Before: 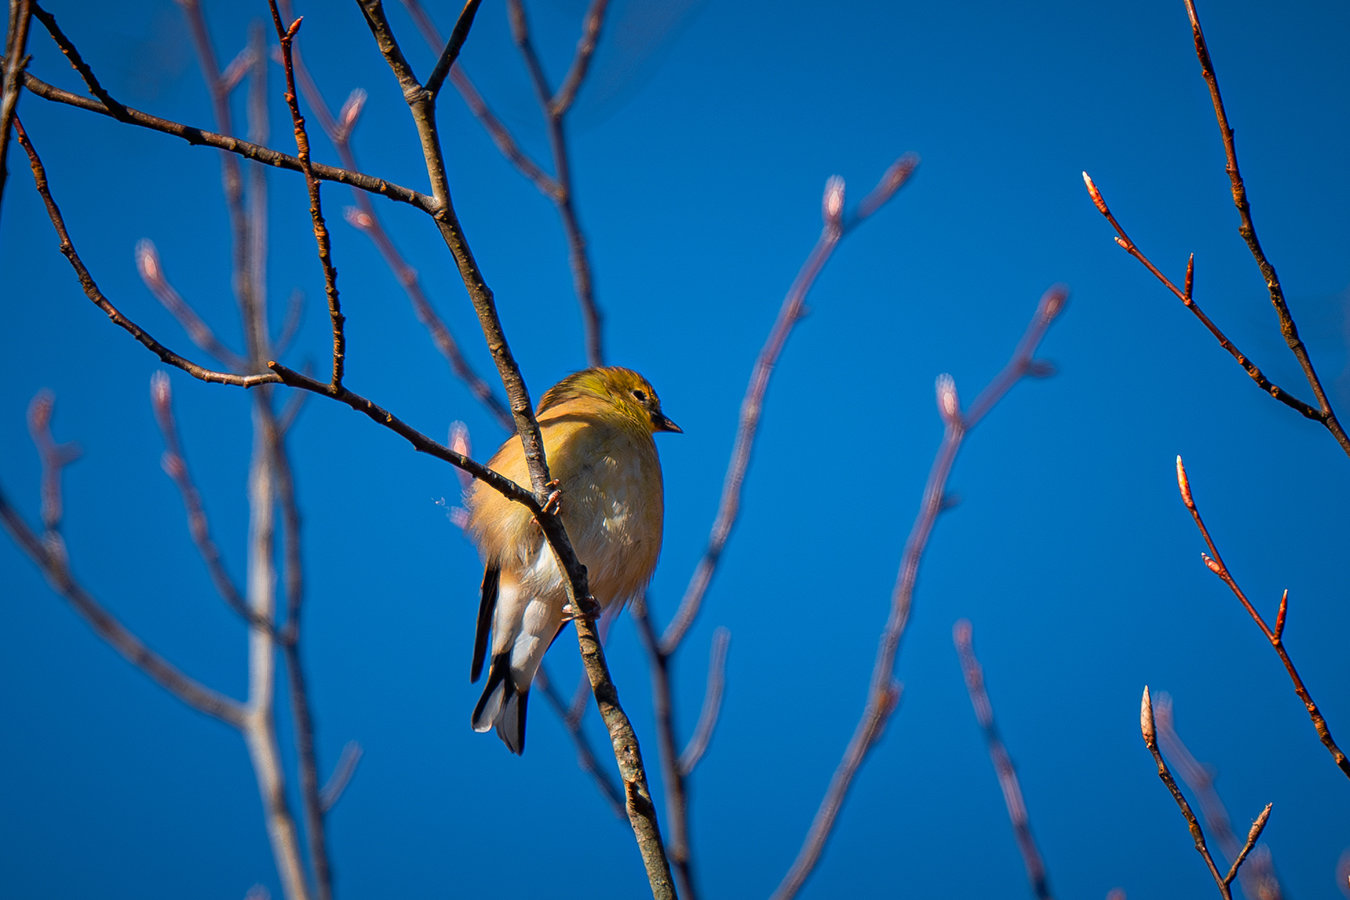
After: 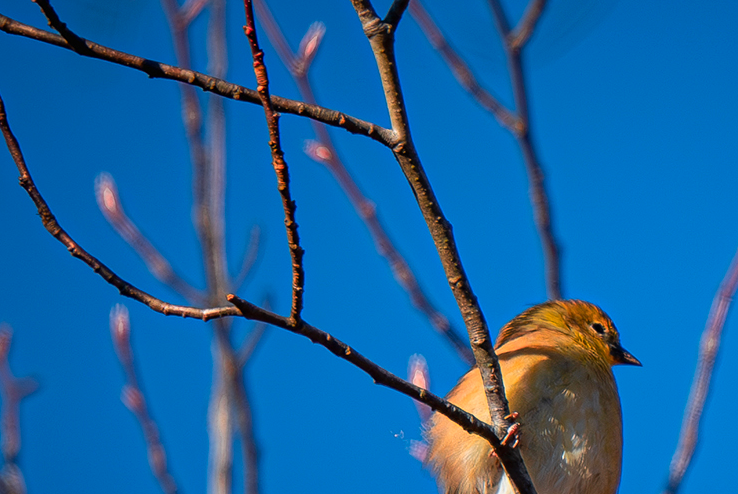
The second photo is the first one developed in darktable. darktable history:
color zones: curves: ch1 [(0.309, 0.524) (0.41, 0.329) (0.508, 0.509)]; ch2 [(0.25, 0.457) (0.75, 0.5)]
crop and rotate: left 3.047%, top 7.509%, right 42.236%, bottom 37.598%
